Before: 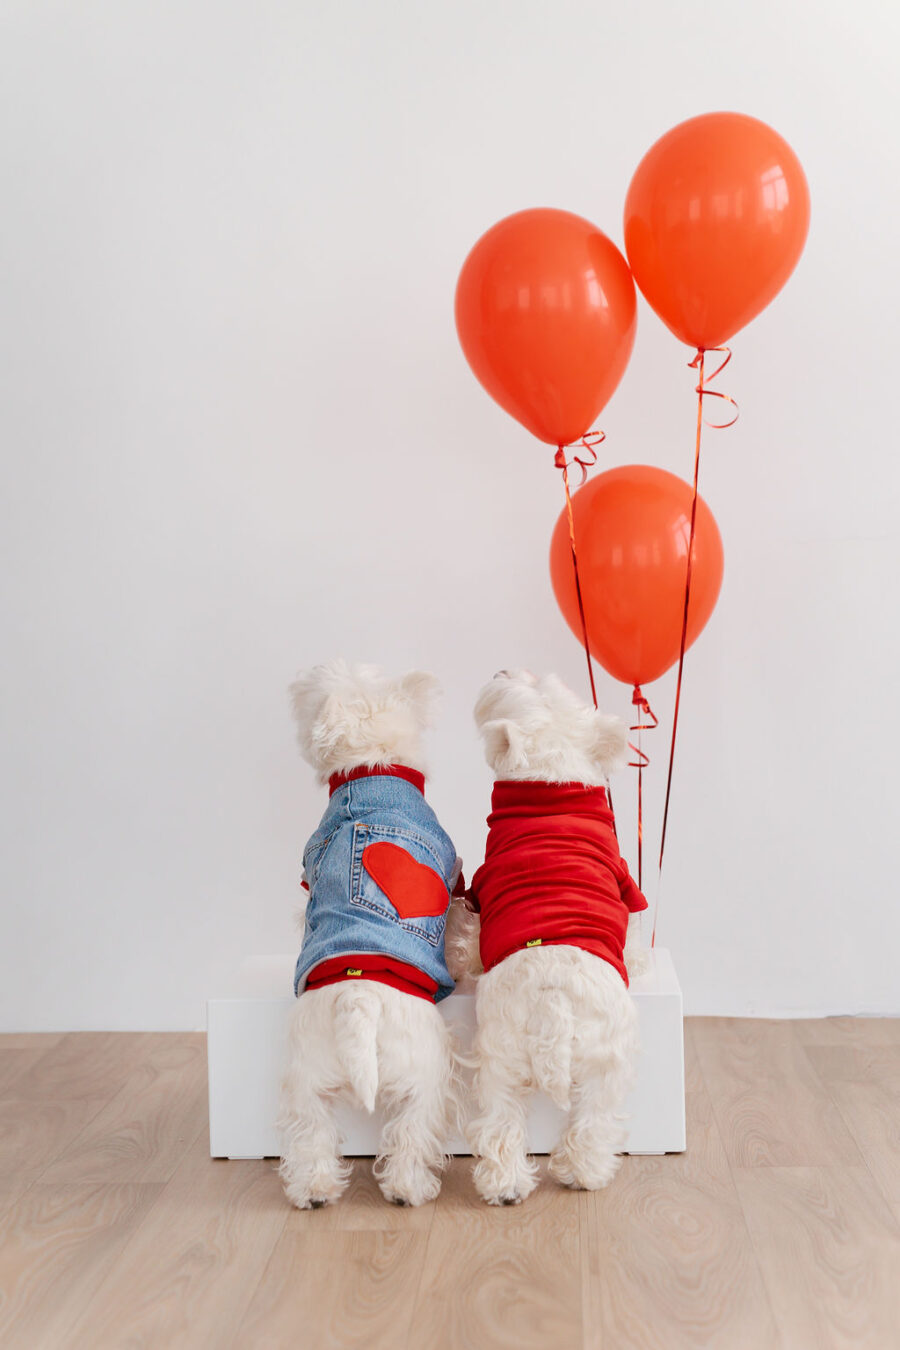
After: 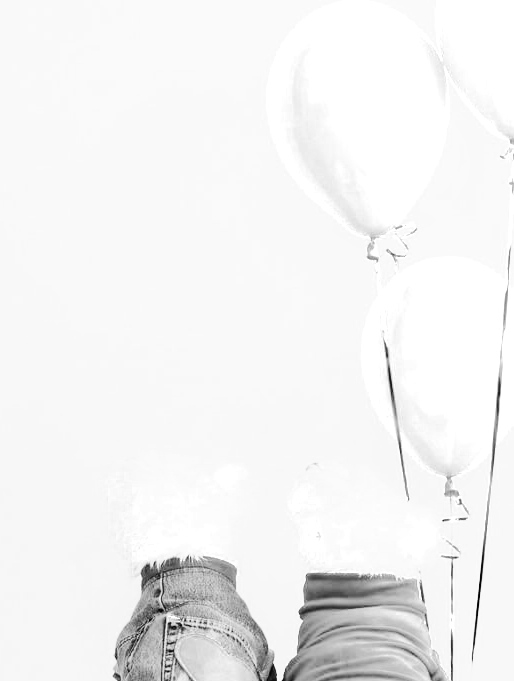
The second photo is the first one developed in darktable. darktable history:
color balance rgb: linear chroma grading › global chroma 10%, perceptual saturation grading › global saturation 30%, global vibrance 10%
haze removal: compatibility mode true, adaptive false
monochrome: a -6.99, b 35.61, size 1.4
color zones: curves: ch0 [(0.25, 0.667) (0.758, 0.368)]; ch1 [(0.215, 0.245) (0.761, 0.373)]; ch2 [(0.247, 0.554) (0.761, 0.436)]
crop: left 20.932%, top 15.471%, right 21.848%, bottom 34.081%
base curve: curves: ch0 [(0, 0) (0.007, 0.004) (0.027, 0.03) (0.046, 0.07) (0.207, 0.54) (0.442, 0.872) (0.673, 0.972) (1, 1)], preserve colors none
contrast brightness saturation: contrast 0.1, brightness 0.02, saturation 0.02
